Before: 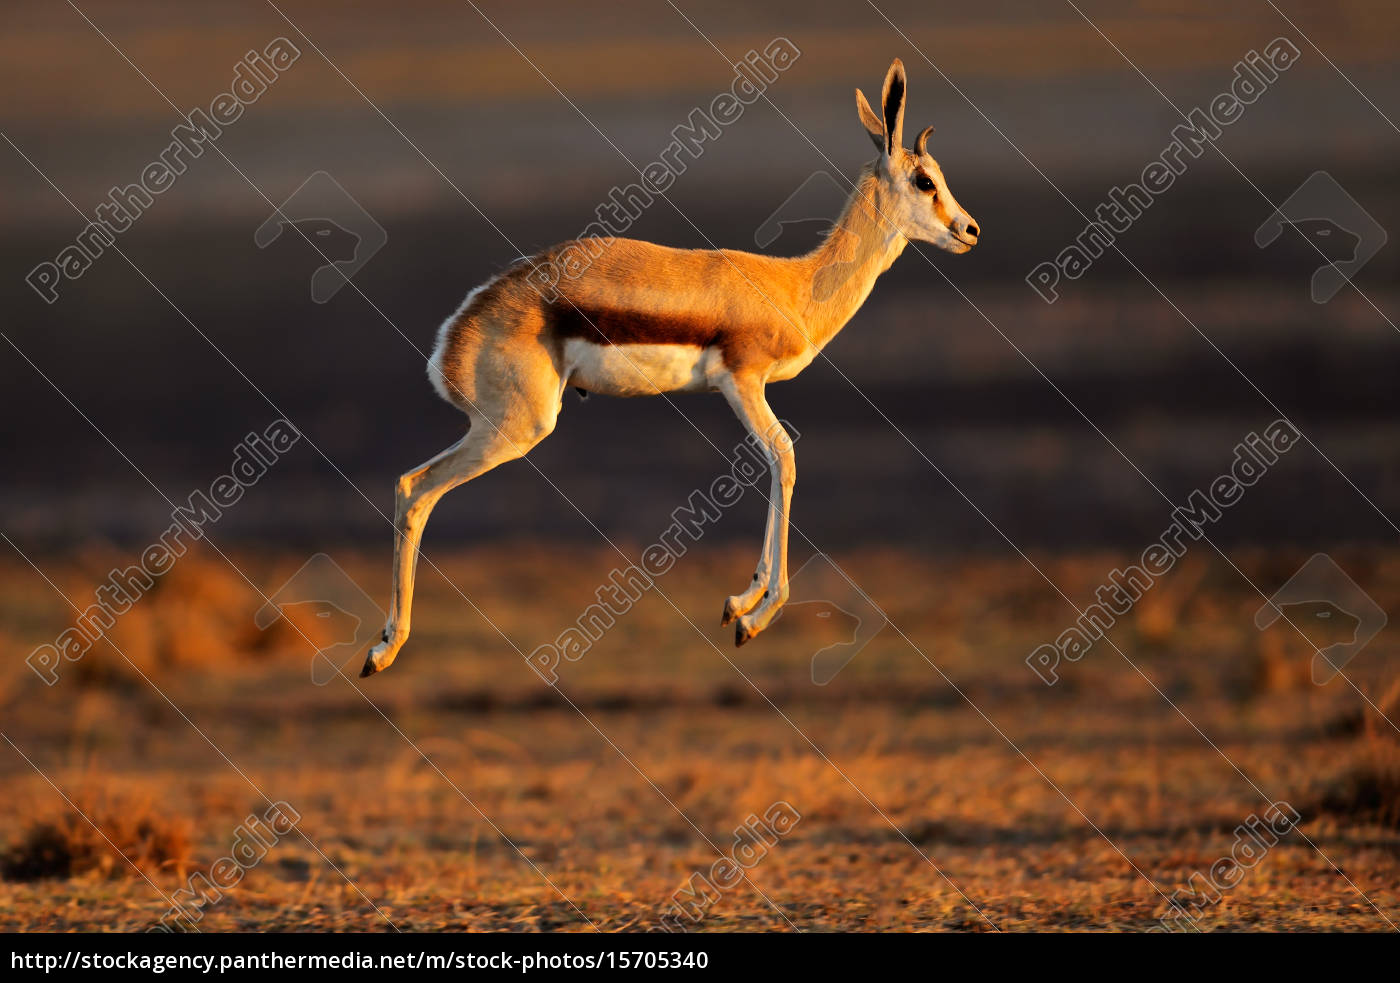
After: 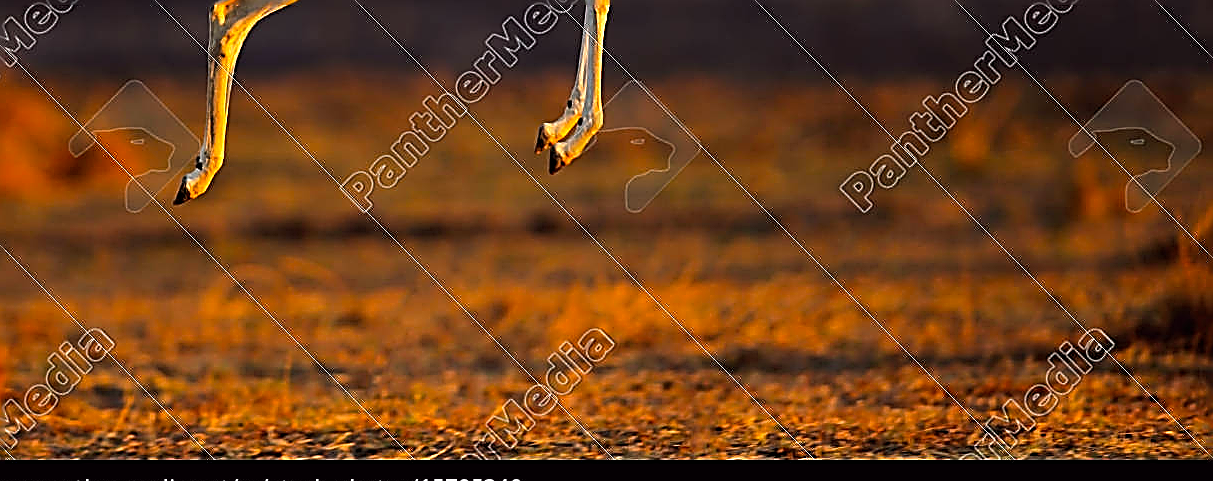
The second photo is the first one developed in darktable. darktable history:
sharpen: amount 2
crop and rotate: left 13.306%, top 48.129%, bottom 2.928%
color balance: lift [1, 1.001, 0.999, 1.001], gamma [1, 1.004, 1.007, 0.993], gain [1, 0.991, 0.987, 1.013], contrast 7.5%, contrast fulcrum 10%, output saturation 115%
